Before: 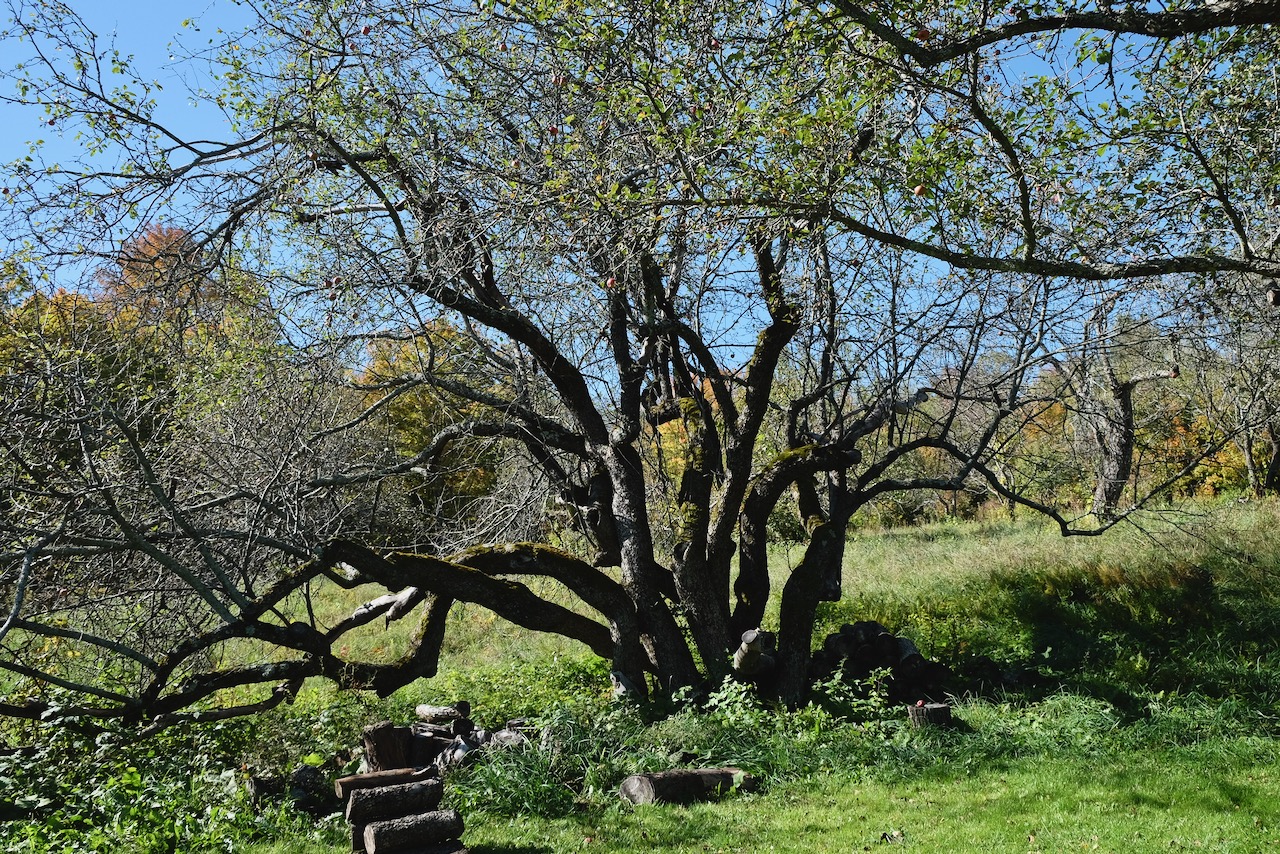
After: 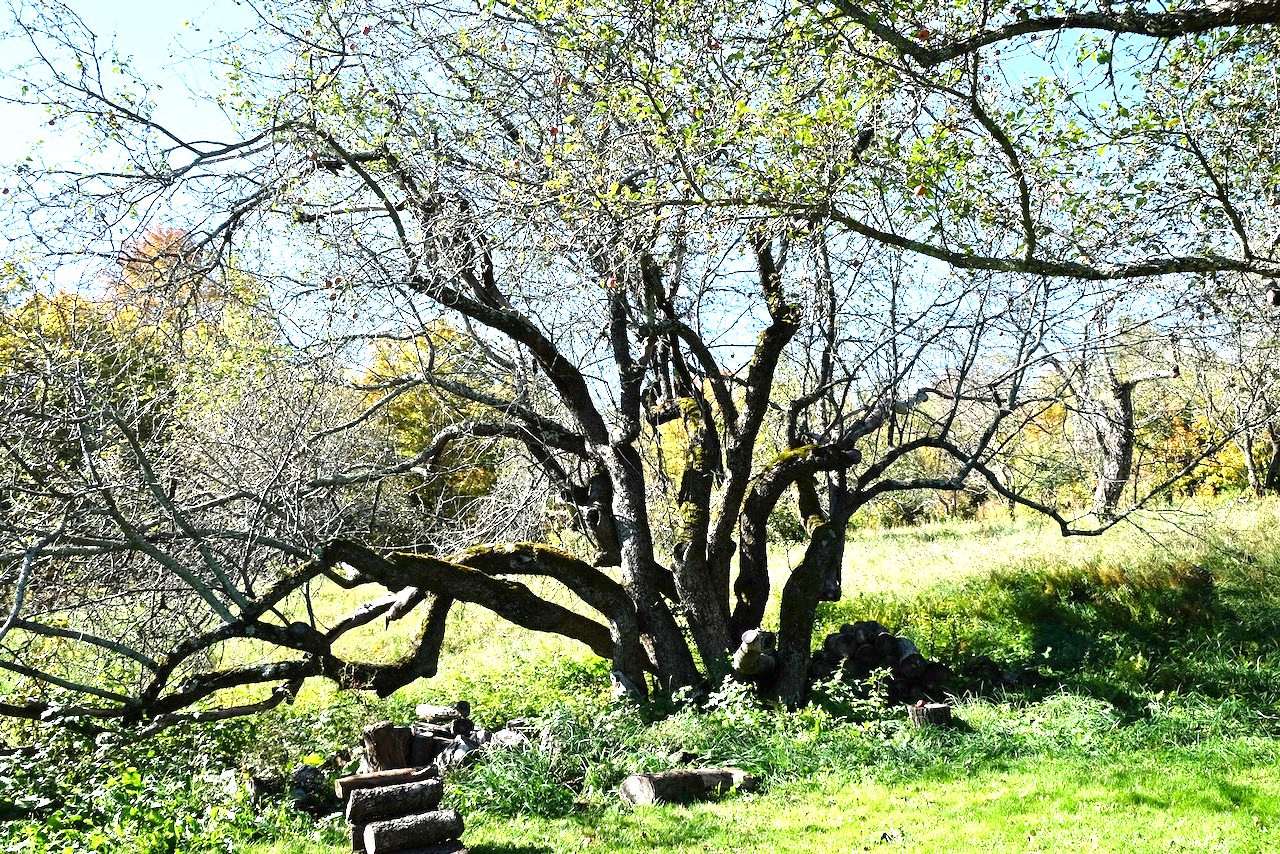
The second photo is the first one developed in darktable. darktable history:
levels: levels [0, 0.476, 0.951]
exposure: black level correction 0, exposure 1.199 EV, compensate exposure bias true, compensate highlight preservation false
